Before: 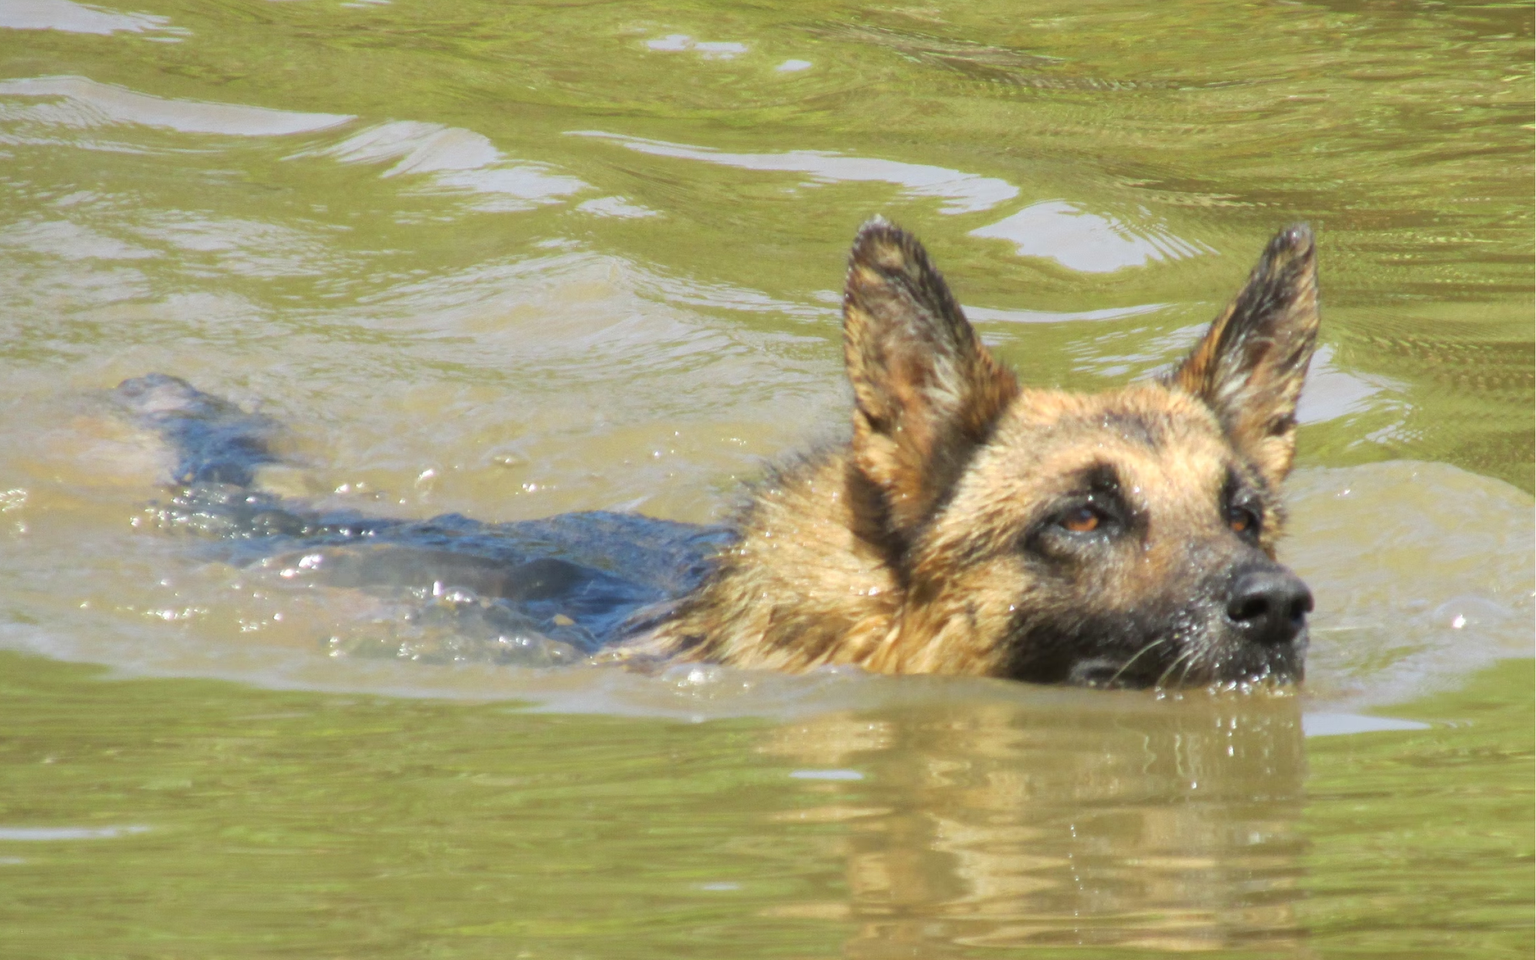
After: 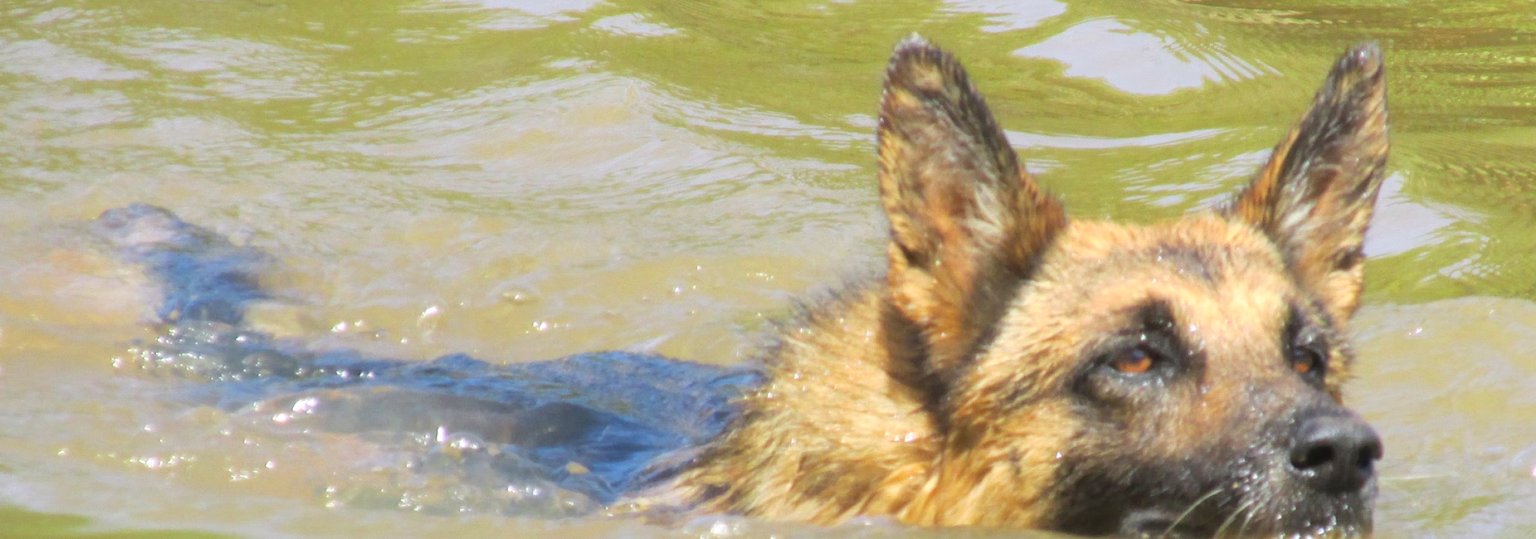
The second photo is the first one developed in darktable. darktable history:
crop: left 1.744%, top 19.225%, right 5.069%, bottom 28.357%
contrast brightness saturation: brightness 0.09, saturation 0.19
white balance: red 1.009, blue 1.027
